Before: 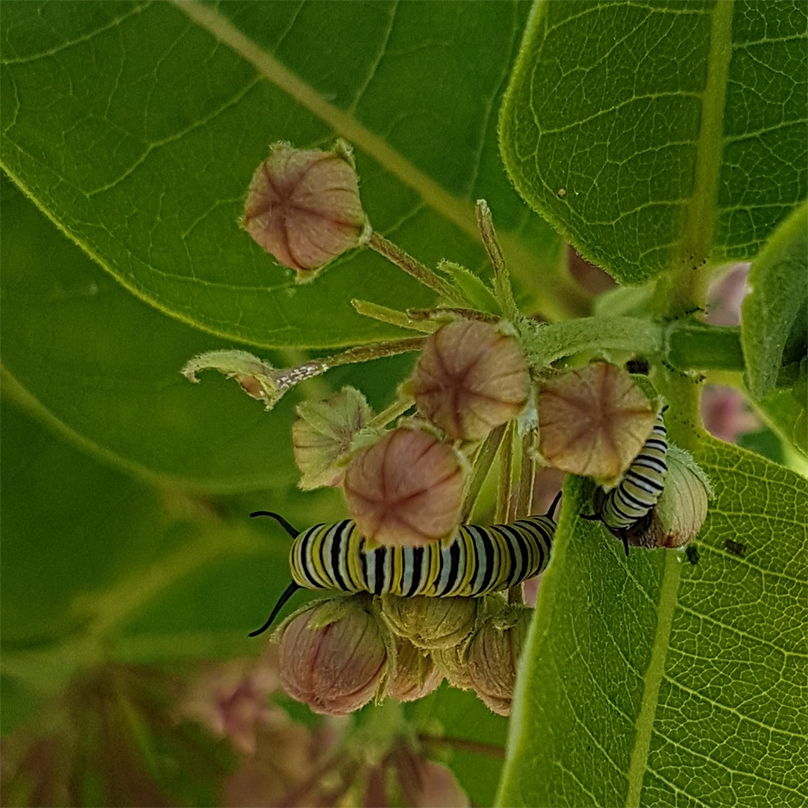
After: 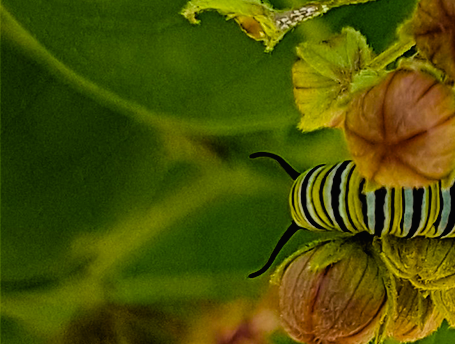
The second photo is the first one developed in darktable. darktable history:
crop: top 44.483%, right 43.593%, bottom 12.892%
filmic rgb: black relative exposure -5 EV, hardness 2.88, contrast 1.3
contrast brightness saturation: contrast -0.02, brightness -0.01, saturation 0.03
color balance rgb: perceptual saturation grading › global saturation 36%, perceptual brilliance grading › global brilliance 10%, global vibrance 20%
